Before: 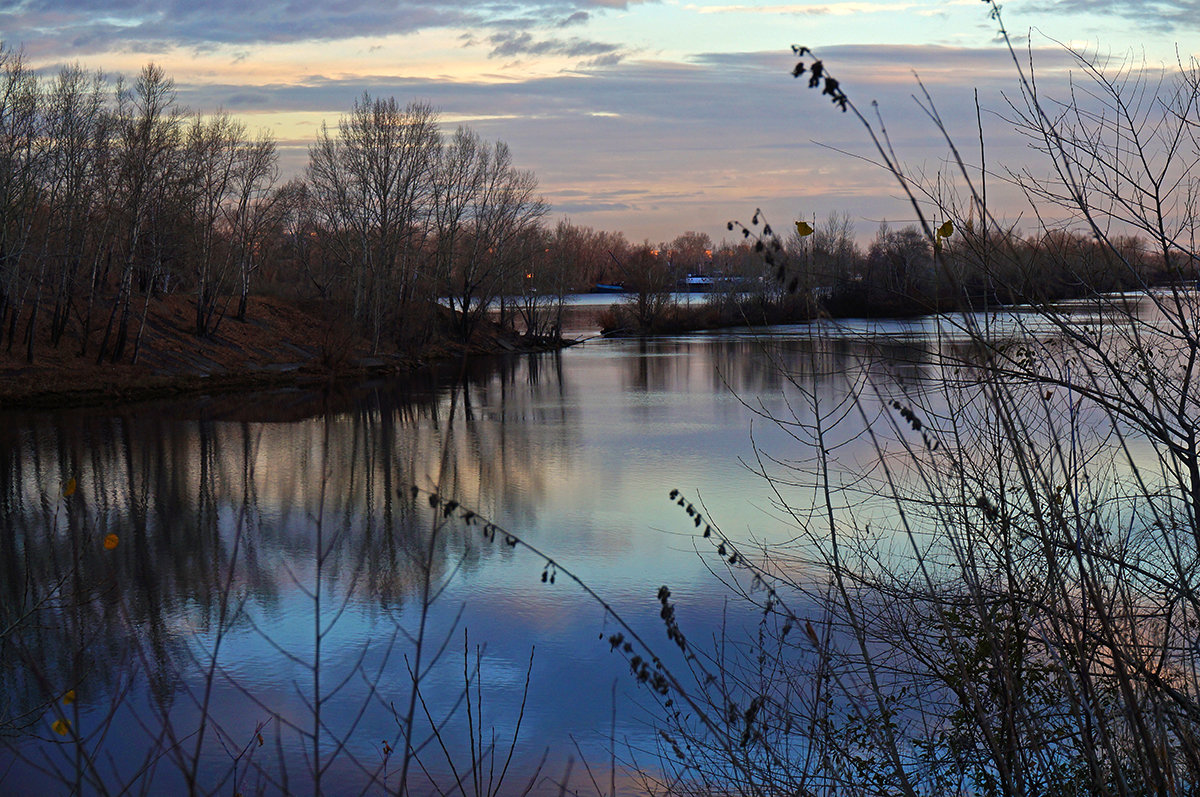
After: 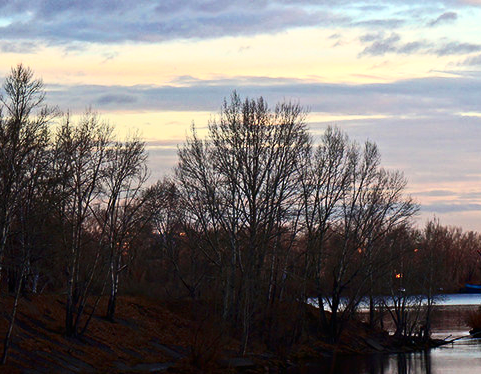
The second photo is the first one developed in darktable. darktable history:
contrast brightness saturation: contrast 0.292
exposure: exposure 0.218 EV, compensate exposure bias true, compensate highlight preservation false
crop and rotate: left 10.935%, top 0.099%, right 48.909%, bottom 52.97%
